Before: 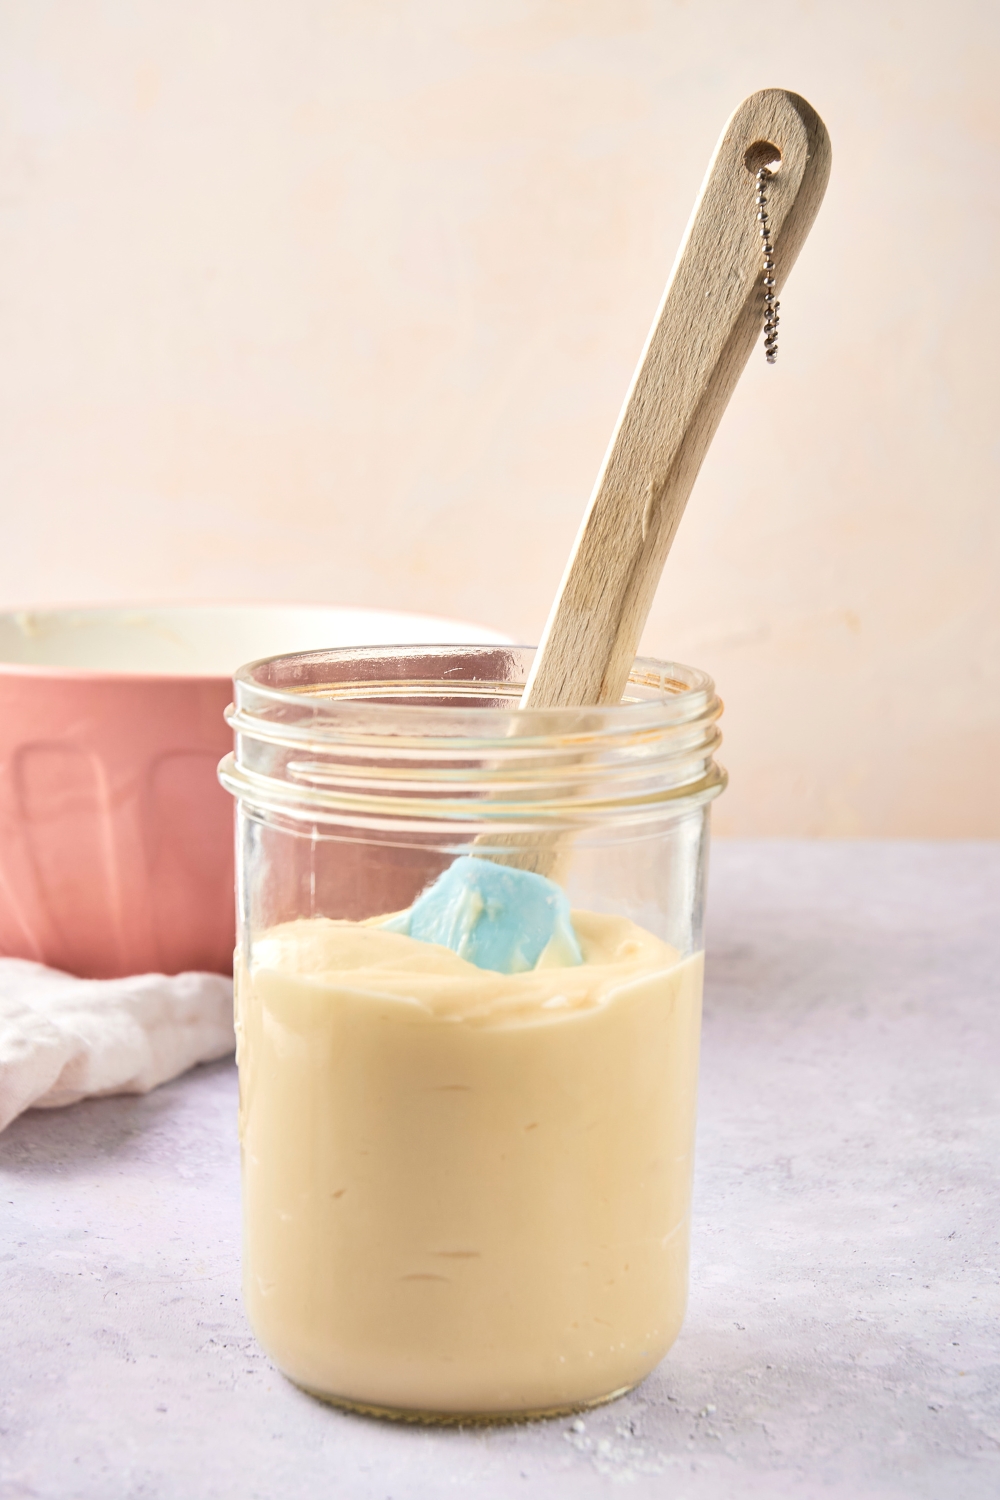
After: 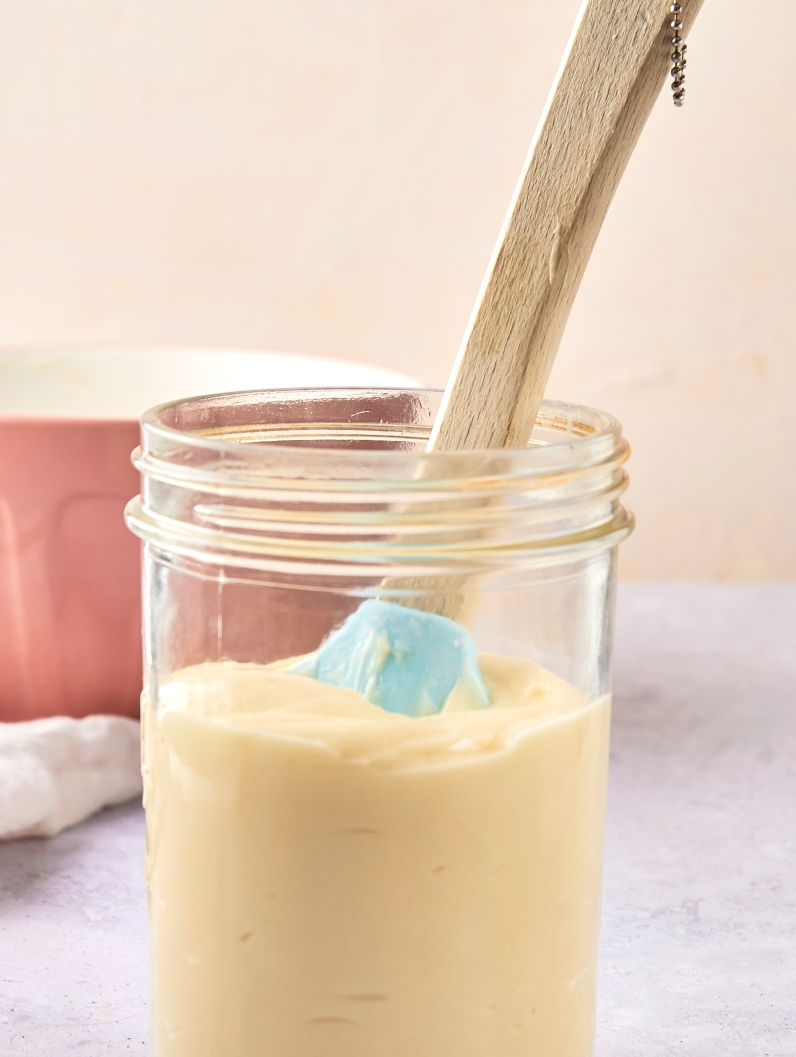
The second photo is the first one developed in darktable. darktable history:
crop: left 9.386%, top 17.152%, right 11%, bottom 12.375%
